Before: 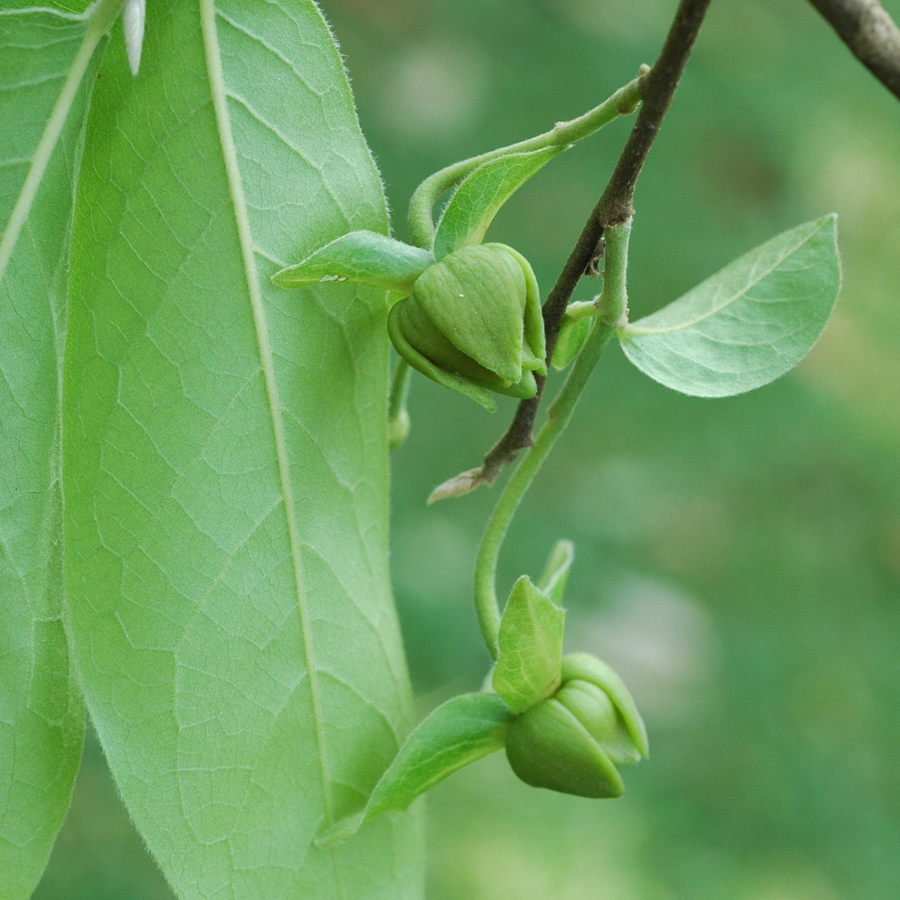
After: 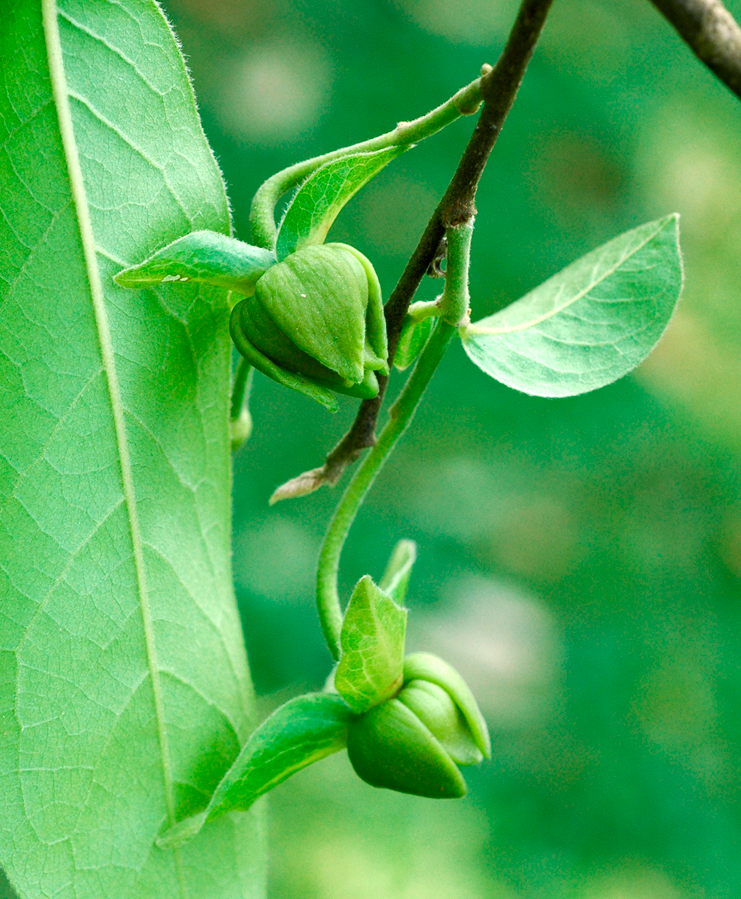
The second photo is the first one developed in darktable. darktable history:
crop: left 17.582%, bottom 0.031%
color balance rgb: shadows lift › chroma 2%, shadows lift › hue 185.64°, power › luminance 1.48%, highlights gain › chroma 3%, highlights gain › hue 54.51°, global offset › luminance -0.4%, perceptual saturation grading › highlights -18.47%, perceptual saturation grading › mid-tones 6.62%, perceptual saturation grading › shadows 28.22%, perceptual brilliance grading › highlights 15.68%, perceptual brilliance grading › shadows -14.29%, global vibrance 25.96%, contrast 6.45%
